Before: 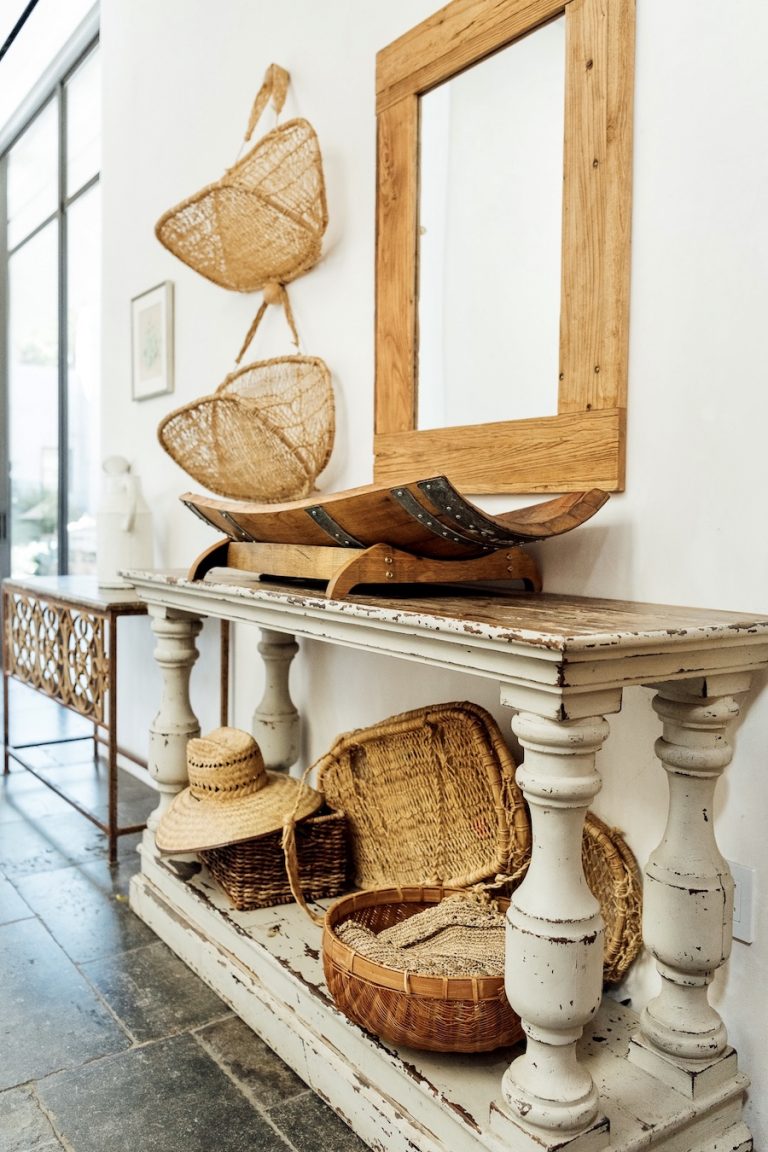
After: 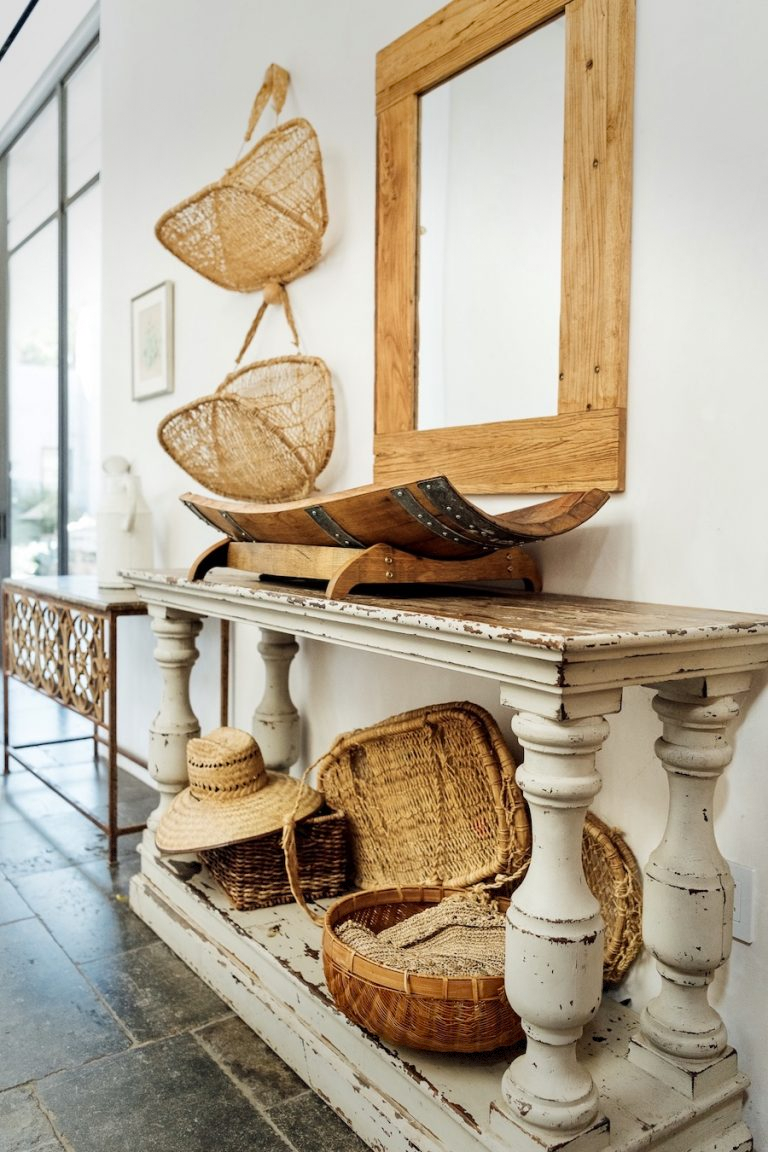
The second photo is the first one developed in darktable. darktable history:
vignetting: fall-off start 79.62%, brightness -0.252, saturation 0.137, width/height ratio 1.328, dithering 8-bit output, unbound false
